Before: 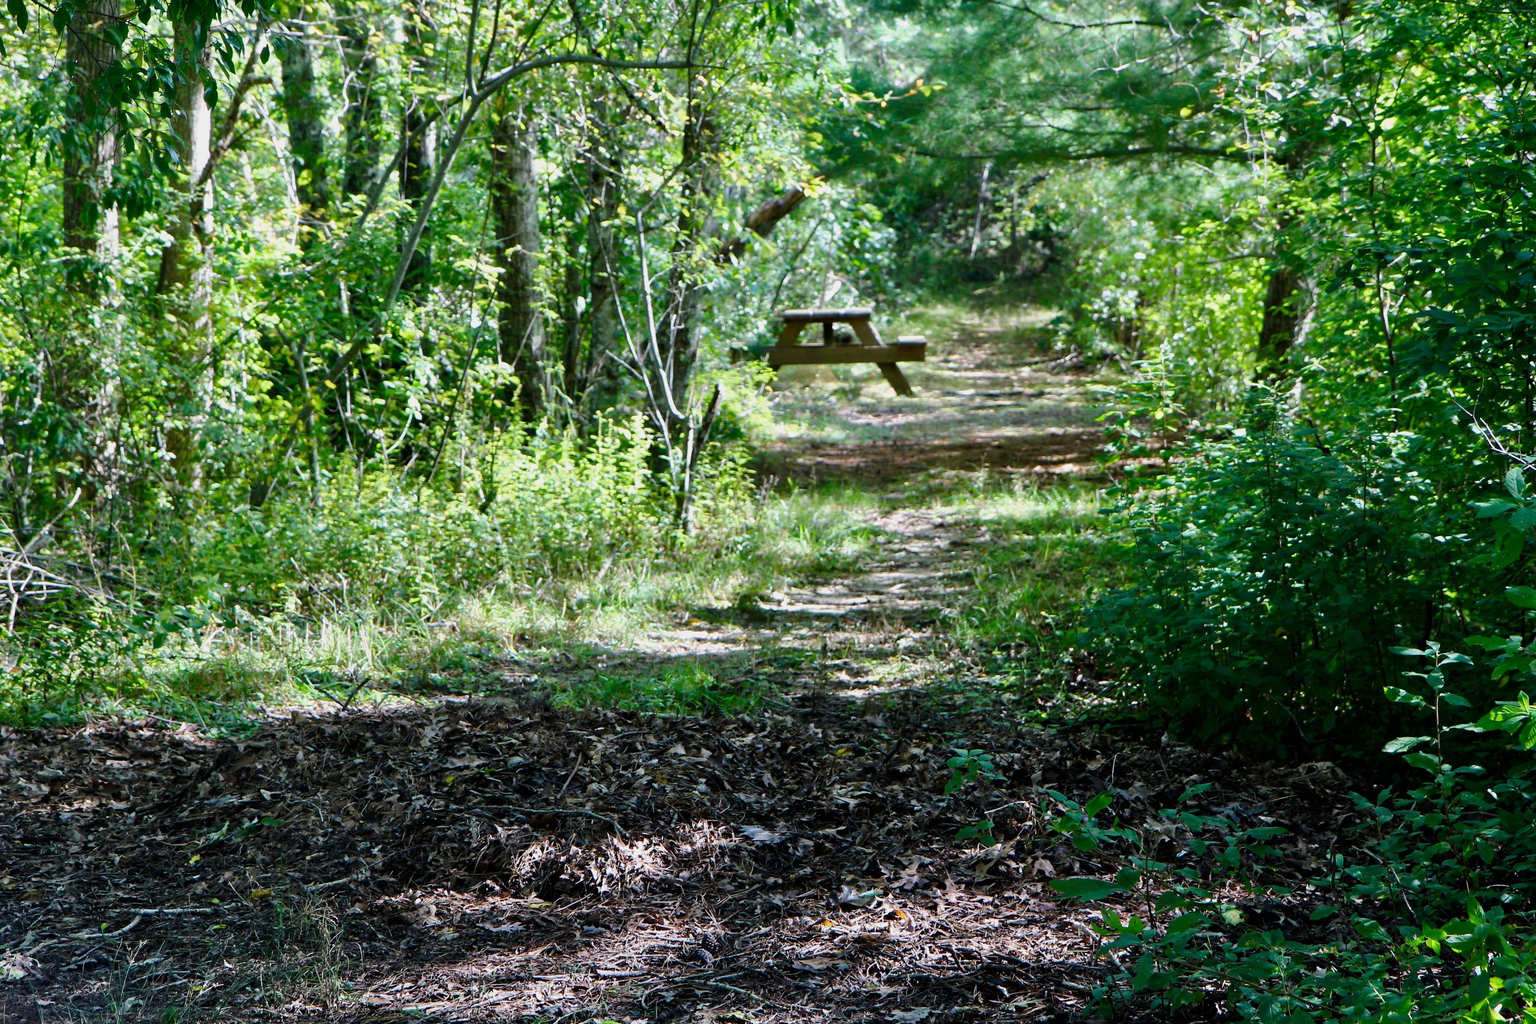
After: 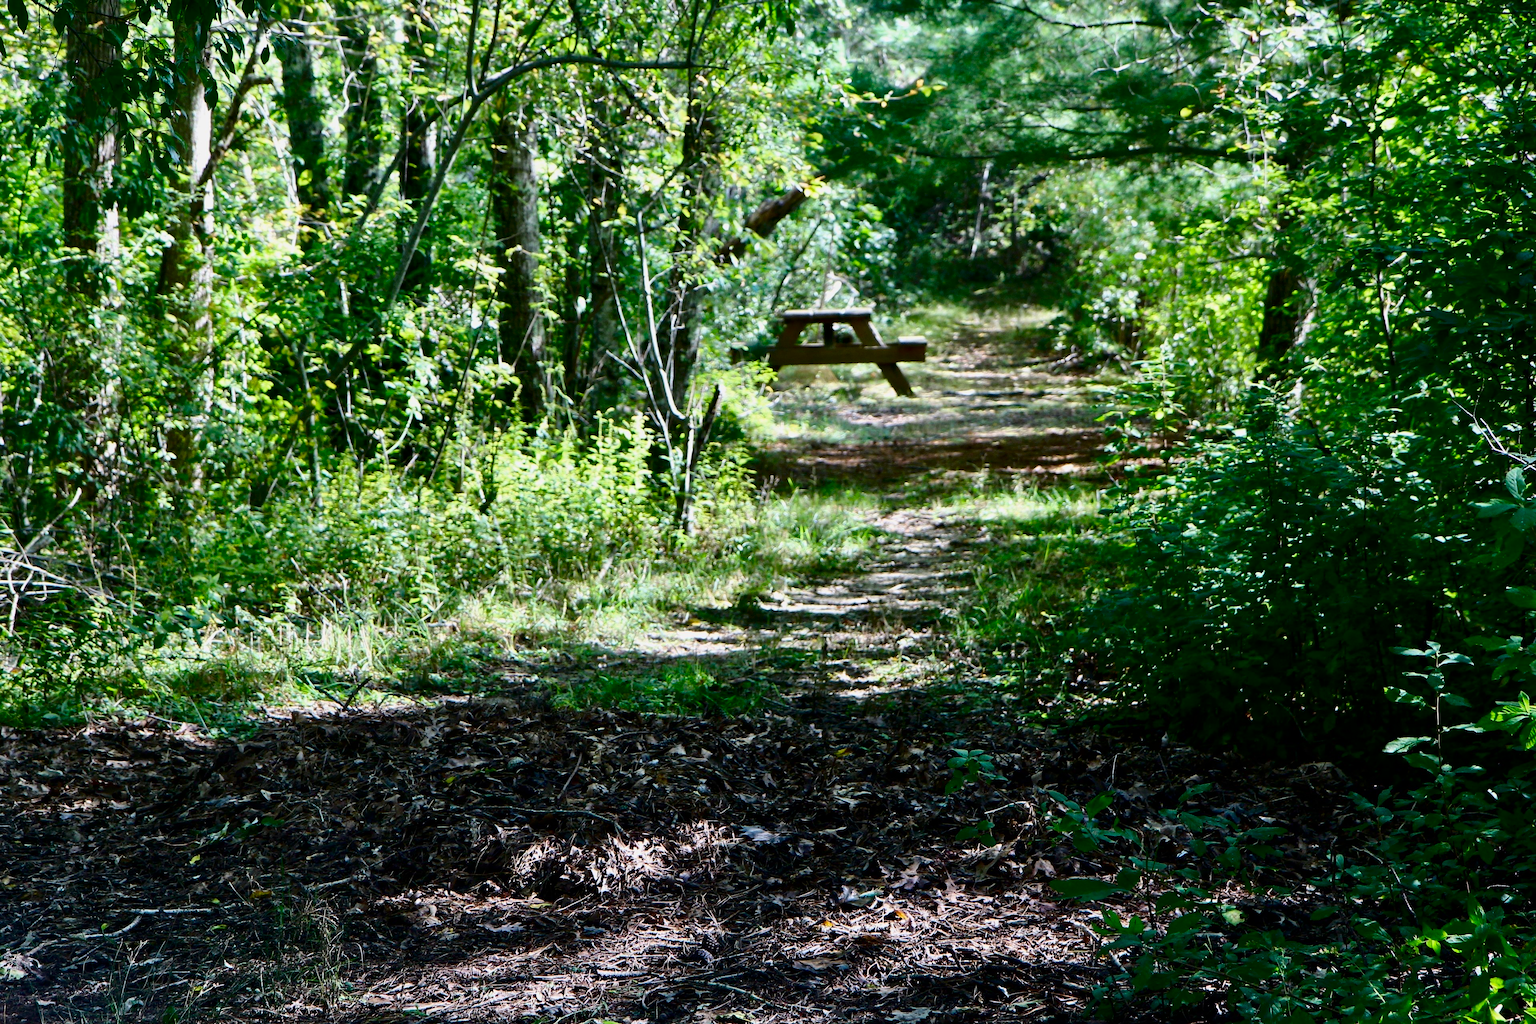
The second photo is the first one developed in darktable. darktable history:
contrast brightness saturation: contrast 0.201, brightness -0.103, saturation 0.096
